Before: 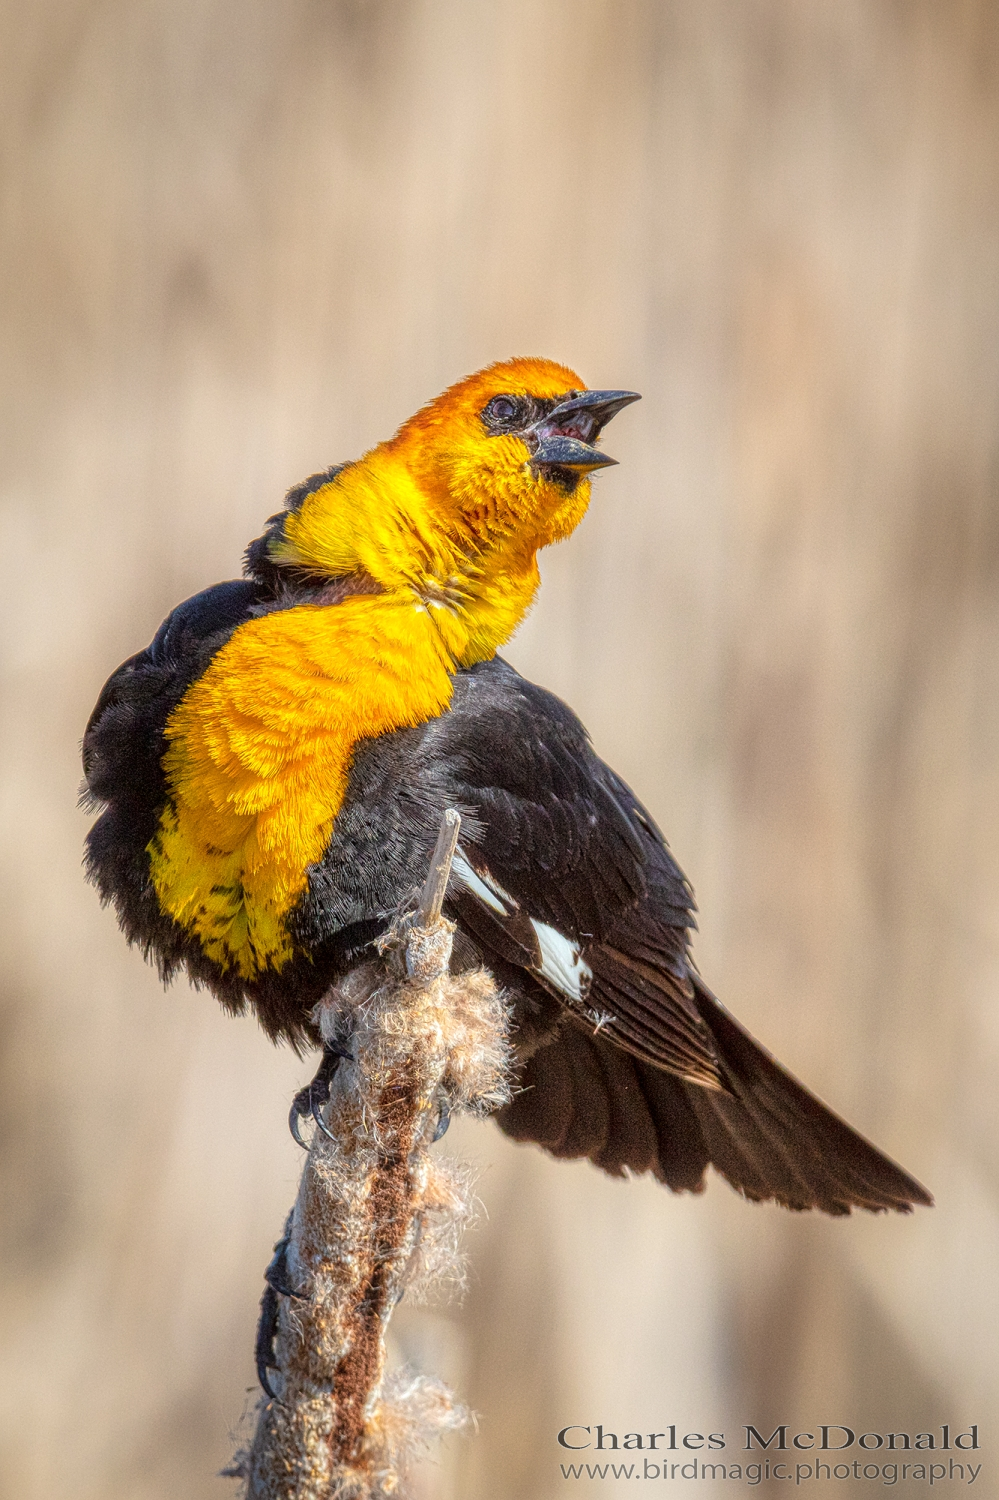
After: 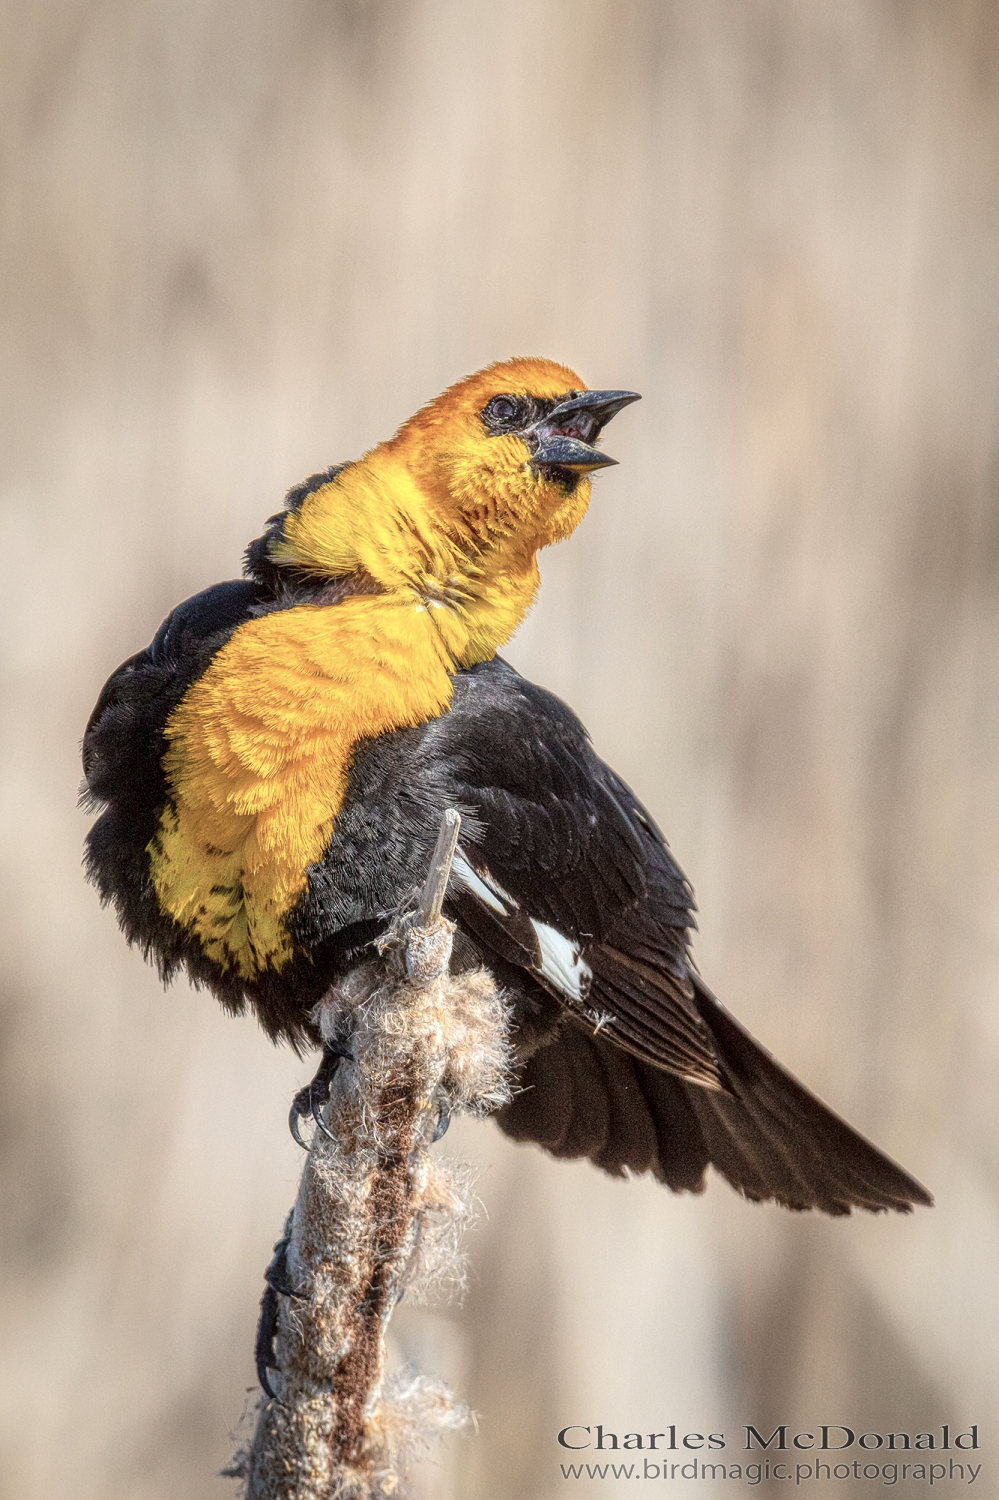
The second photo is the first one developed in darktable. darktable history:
color correction: highlights b* -0.061, saturation 0.804
contrast brightness saturation: contrast 0.11, saturation -0.151
